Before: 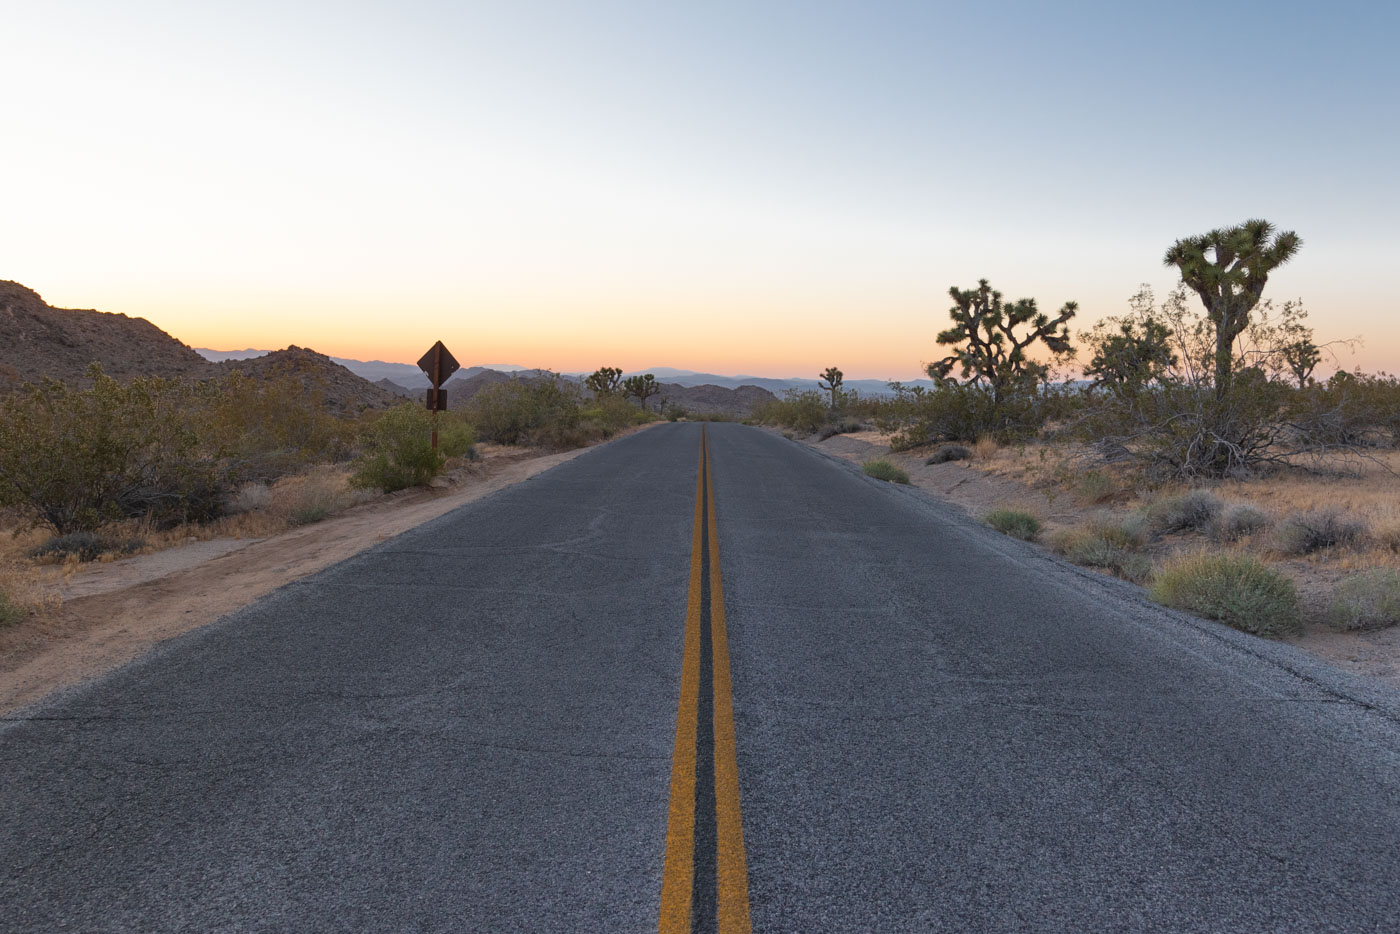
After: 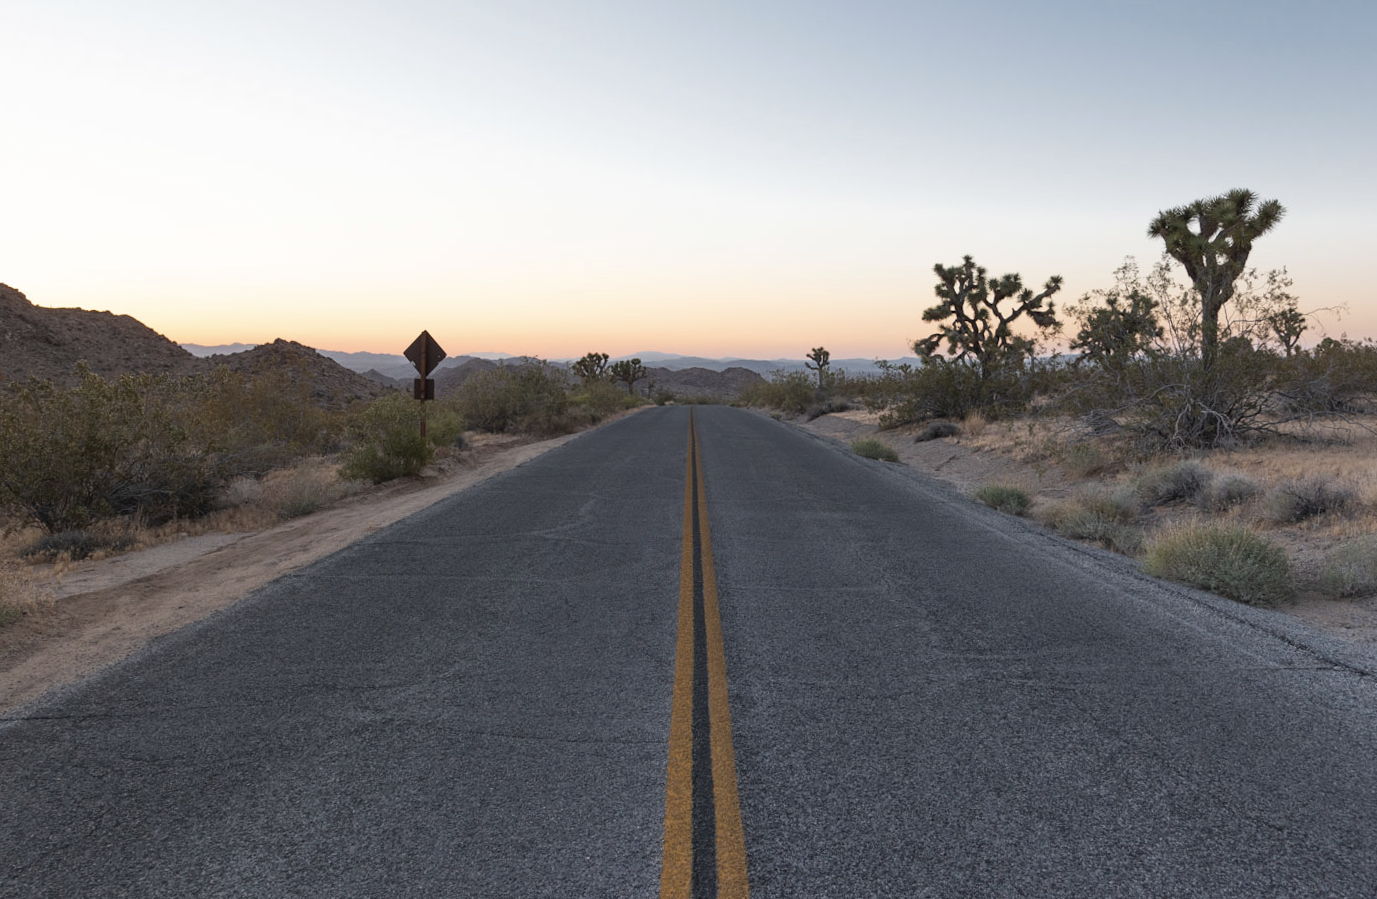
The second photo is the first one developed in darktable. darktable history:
rotate and perspective: rotation -1.42°, crop left 0.016, crop right 0.984, crop top 0.035, crop bottom 0.965
contrast brightness saturation: contrast 0.1, saturation -0.3
